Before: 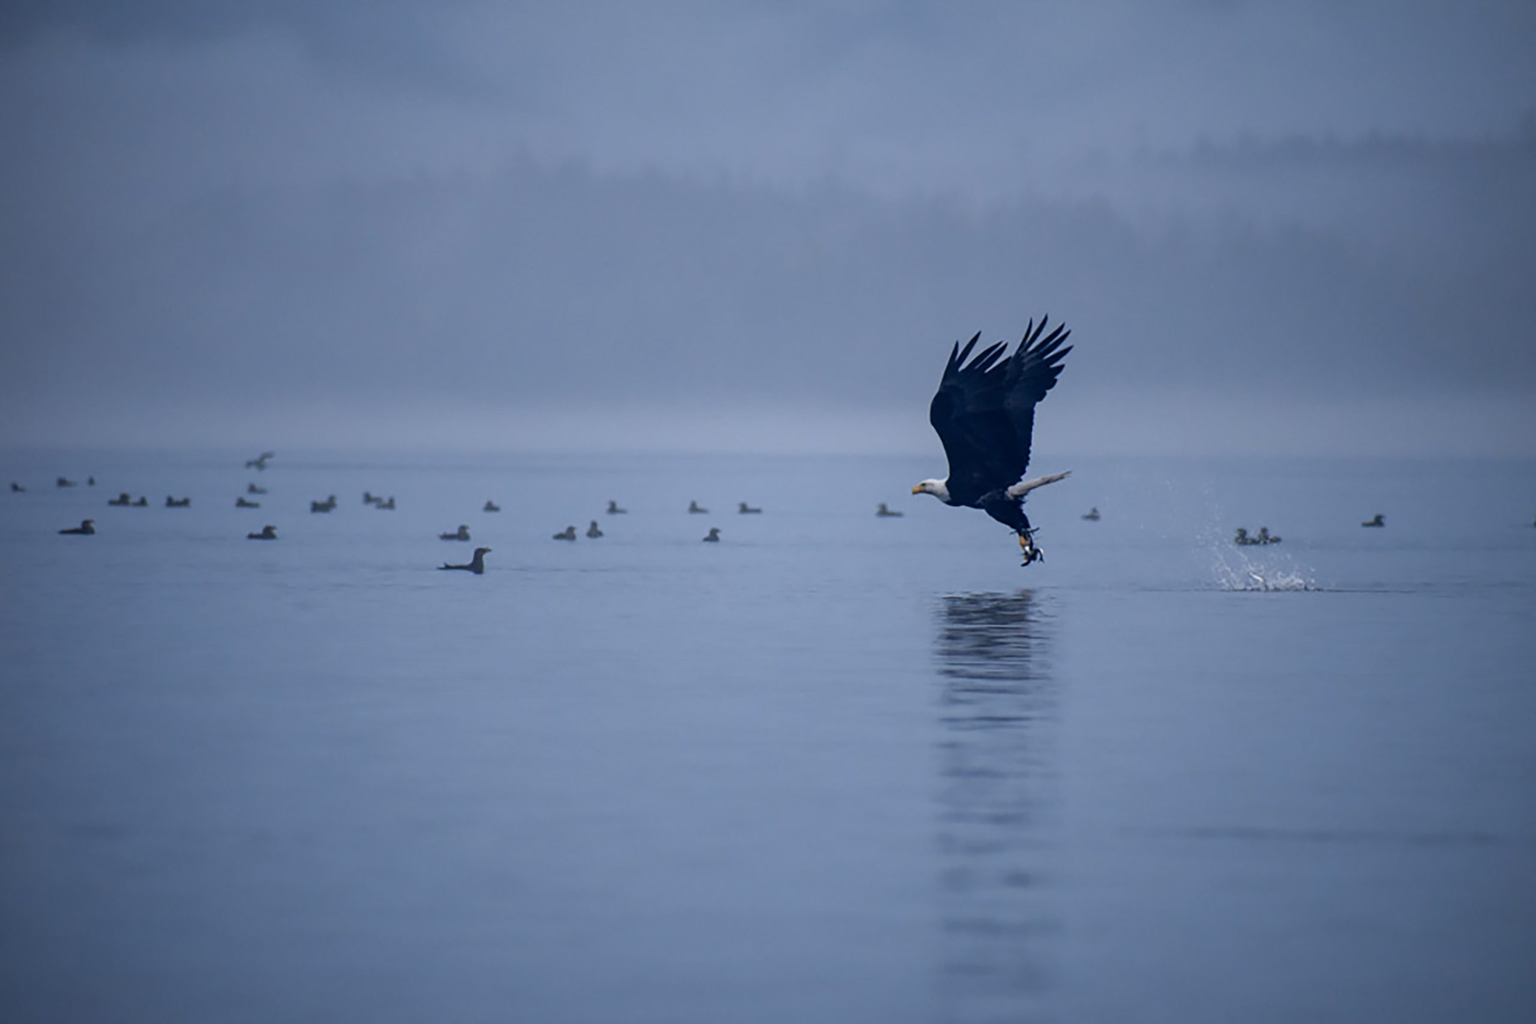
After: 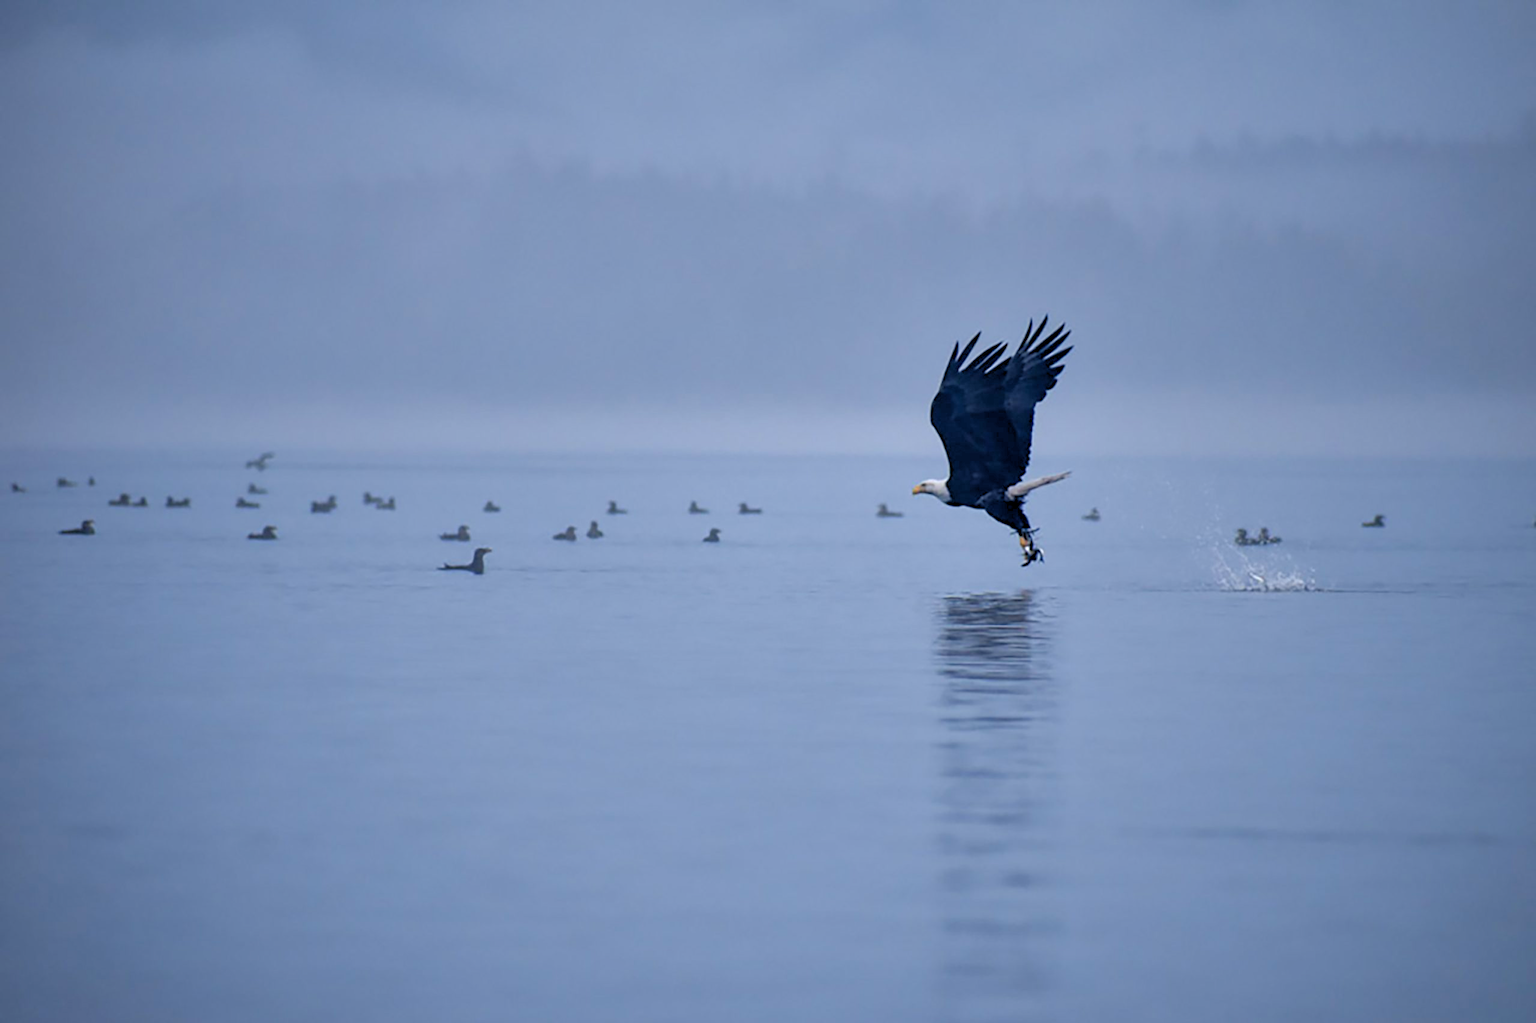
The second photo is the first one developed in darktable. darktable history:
shadows and highlights: soften with gaussian
rgb levels: preserve colors sum RGB, levels [[0.038, 0.433, 0.934], [0, 0.5, 1], [0, 0.5, 1]]
crop: bottom 0.071%
exposure: black level correction 0, exposure 0.5 EV, compensate highlight preservation false
